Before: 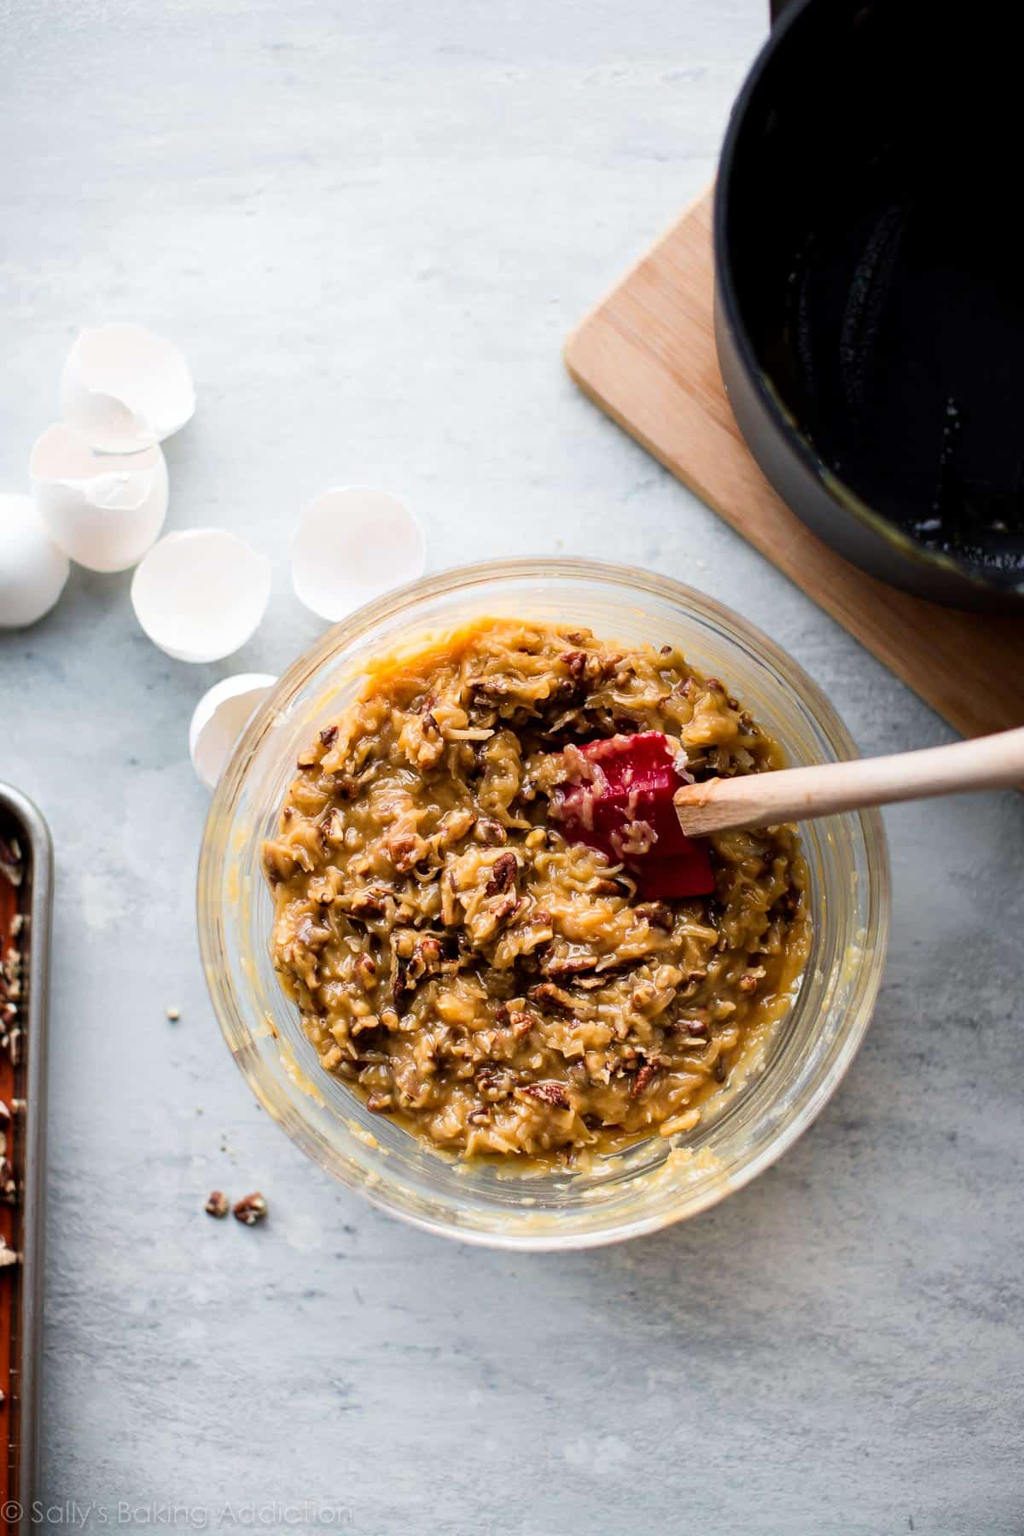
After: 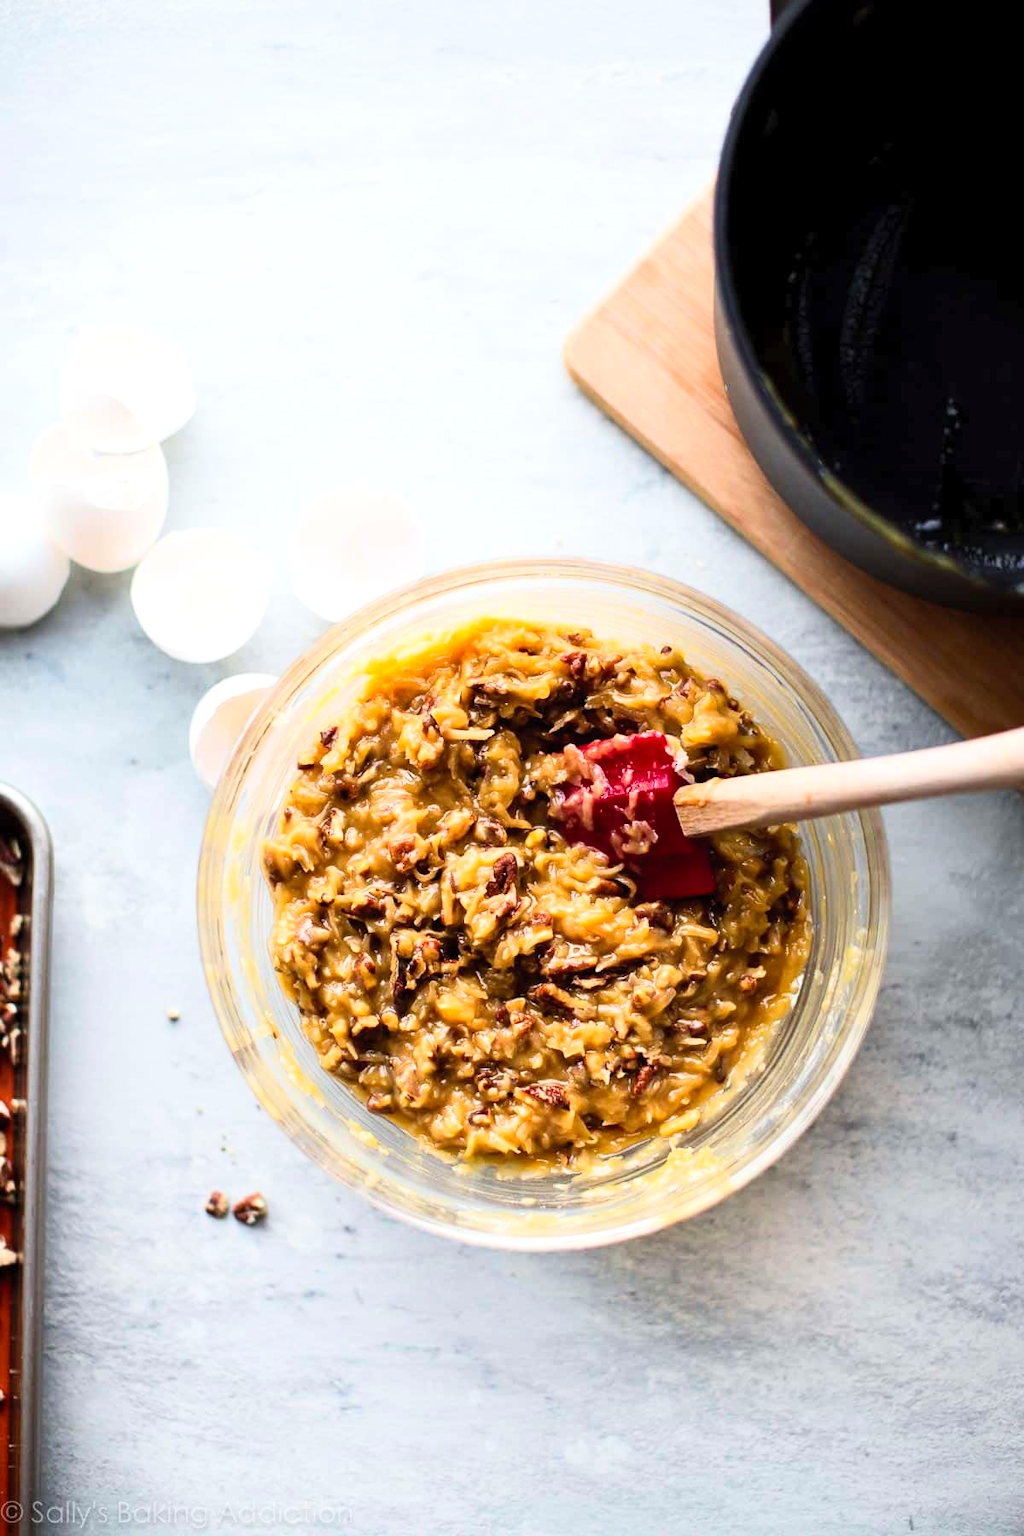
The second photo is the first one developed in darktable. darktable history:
color balance rgb: highlights gain › luminance 15.055%, perceptual saturation grading › global saturation 0.634%
contrast brightness saturation: contrast 0.202, brightness 0.163, saturation 0.217
